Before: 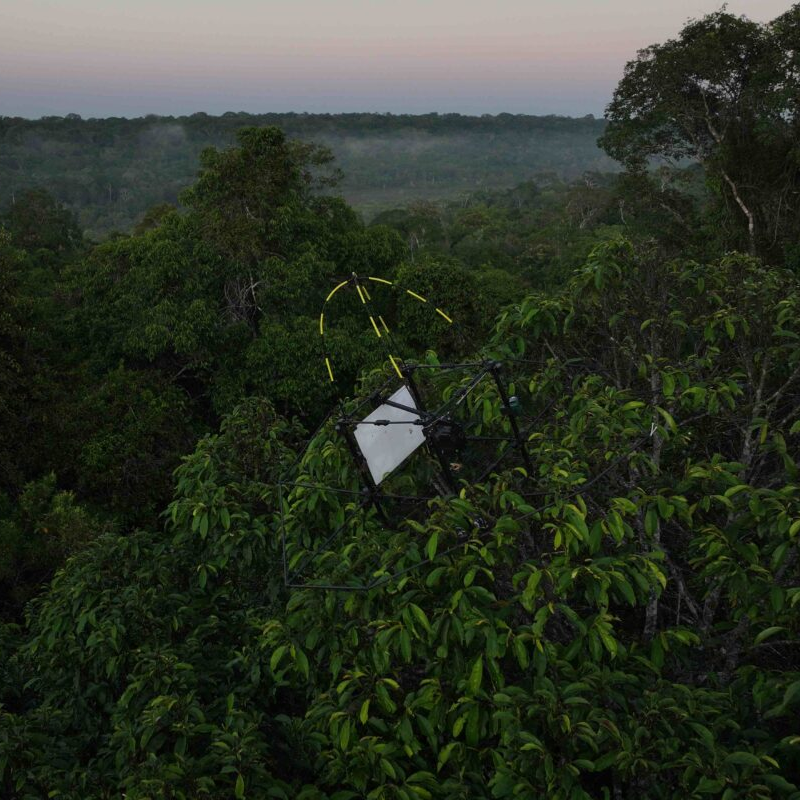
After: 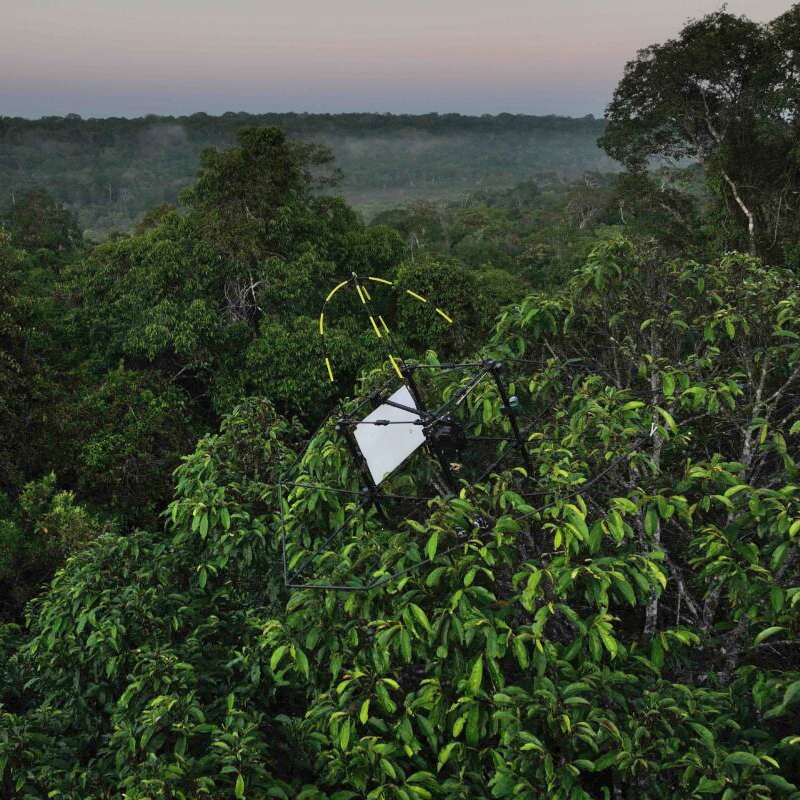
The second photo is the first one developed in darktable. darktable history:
shadows and highlights: shadows 58.54, soften with gaussian
